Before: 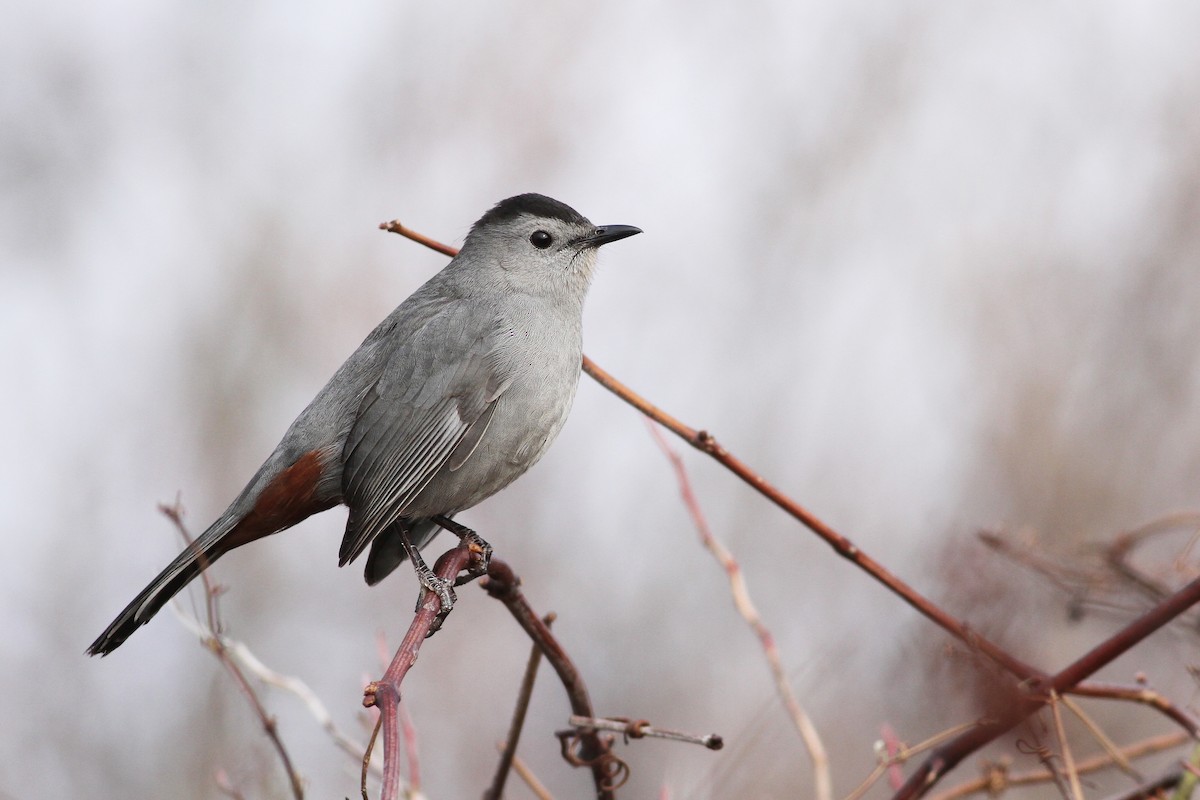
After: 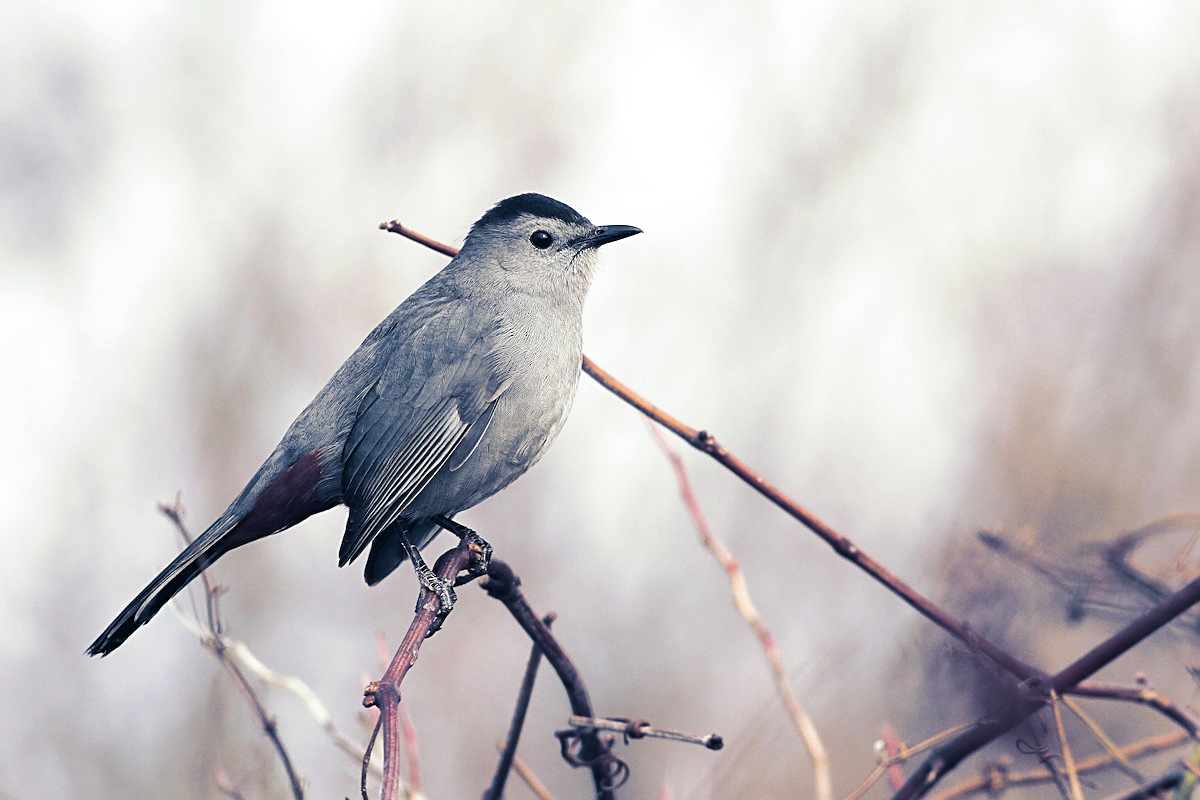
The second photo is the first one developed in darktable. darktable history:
split-toning: shadows › hue 226.8°, shadows › saturation 0.84
sharpen: on, module defaults
exposure: exposure 0.3 EV, compensate highlight preservation false
